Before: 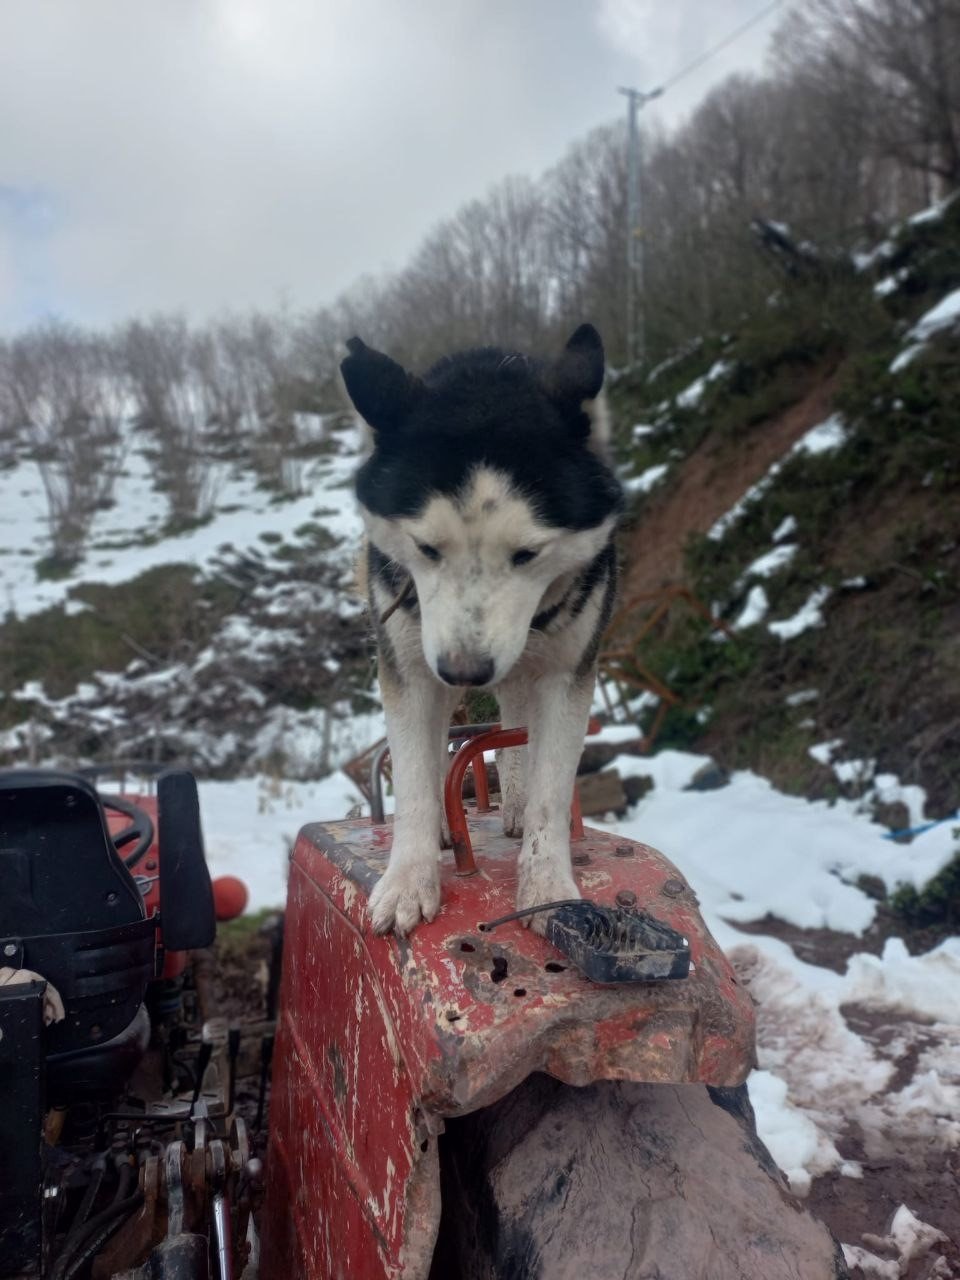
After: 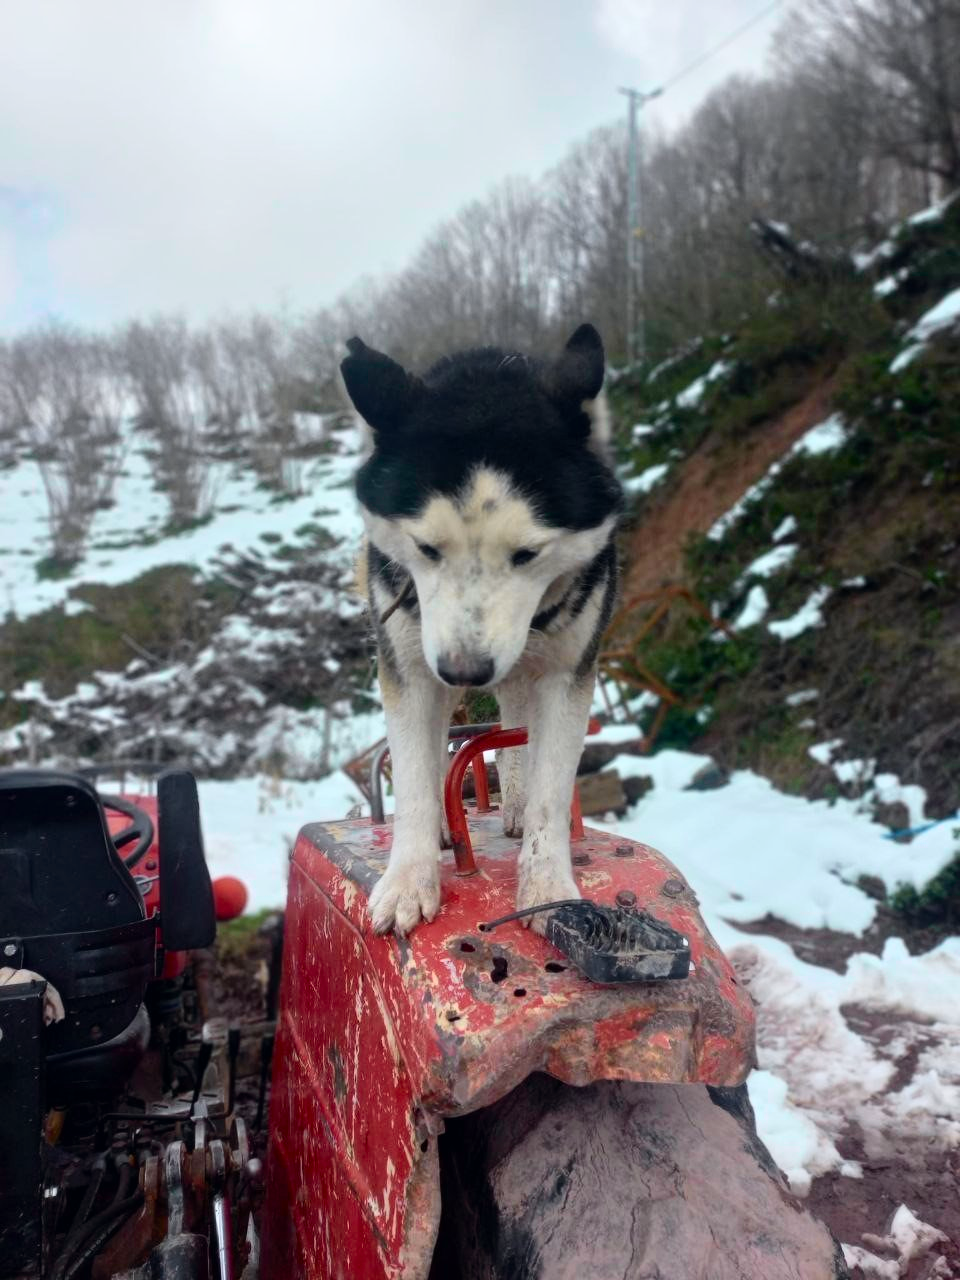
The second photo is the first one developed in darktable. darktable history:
tone curve: curves: ch0 [(0, 0) (0.051, 0.047) (0.102, 0.099) (0.258, 0.29) (0.442, 0.527) (0.695, 0.804) (0.88, 0.952) (1, 1)]; ch1 [(0, 0) (0.339, 0.298) (0.402, 0.363) (0.444, 0.415) (0.485, 0.469) (0.494, 0.493) (0.504, 0.501) (0.525, 0.534) (0.555, 0.593) (0.594, 0.648) (1, 1)]; ch2 [(0, 0) (0.48, 0.48) (0.504, 0.5) (0.535, 0.557) (0.581, 0.623) (0.649, 0.683) (0.824, 0.815) (1, 1)], color space Lab, independent channels, preserve colors none
